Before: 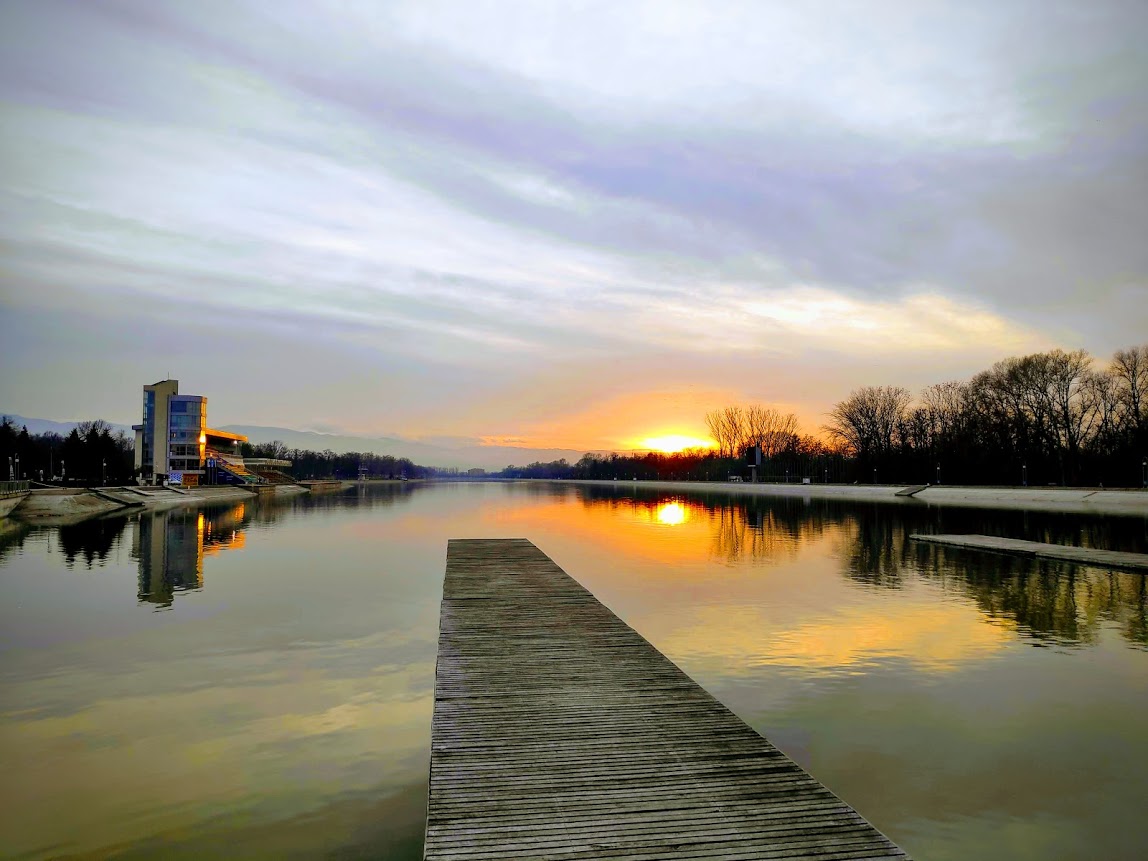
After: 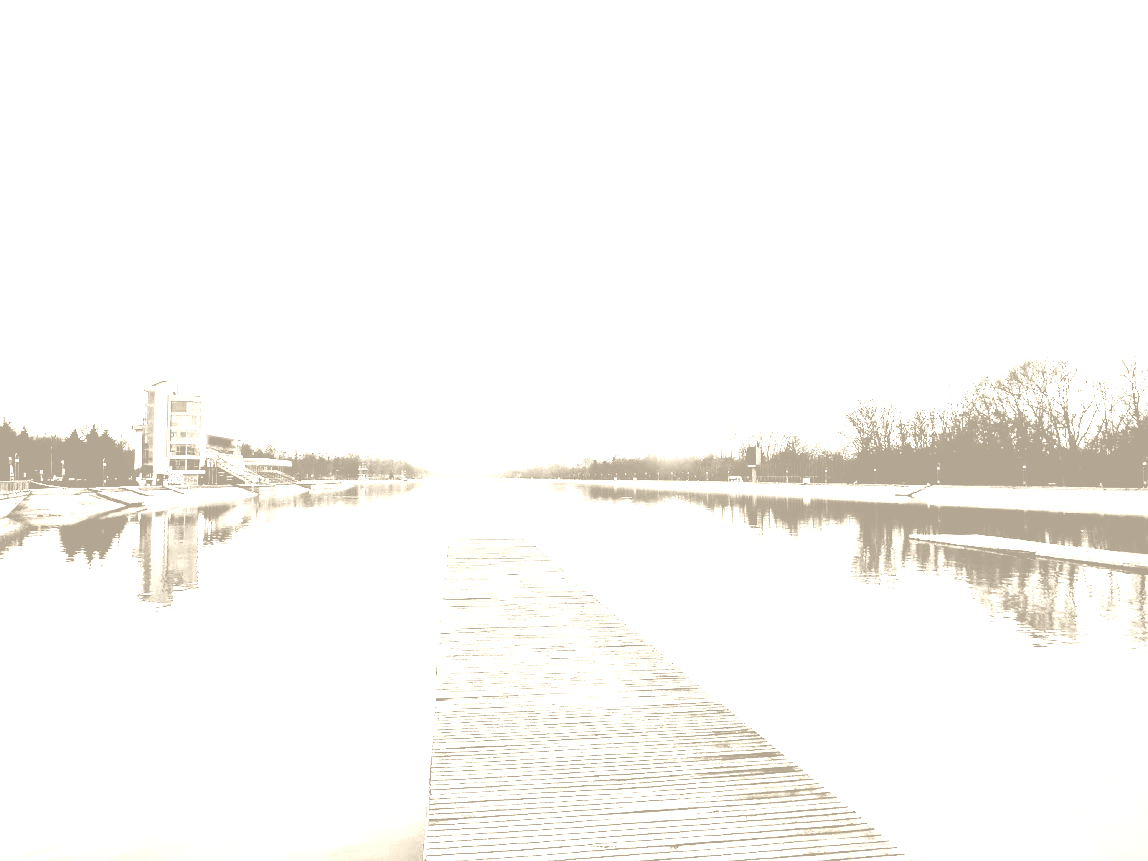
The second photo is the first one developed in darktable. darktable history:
base curve: curves: ch0 [(0, 0) (0, 0) (0.002, 0.001) (0.008, 0.003) (0.019, 0.011) (0.037, 0.037) (0.064, 0.11) (0.102, 0.232) (0.152, 0.379) (0.216, 0.524) (0.296, 0.665) (0.394, 0.789) (0.512, 0.881) (0.651, 0.945) (0.813, 0.986) (1, 1)], preserve colors none
colorize: hue 36°, saturation 71%, lightness 80.79%
exposure: black level correction 0.001, exposure 1.735 EV, compensate highlight preservation false
